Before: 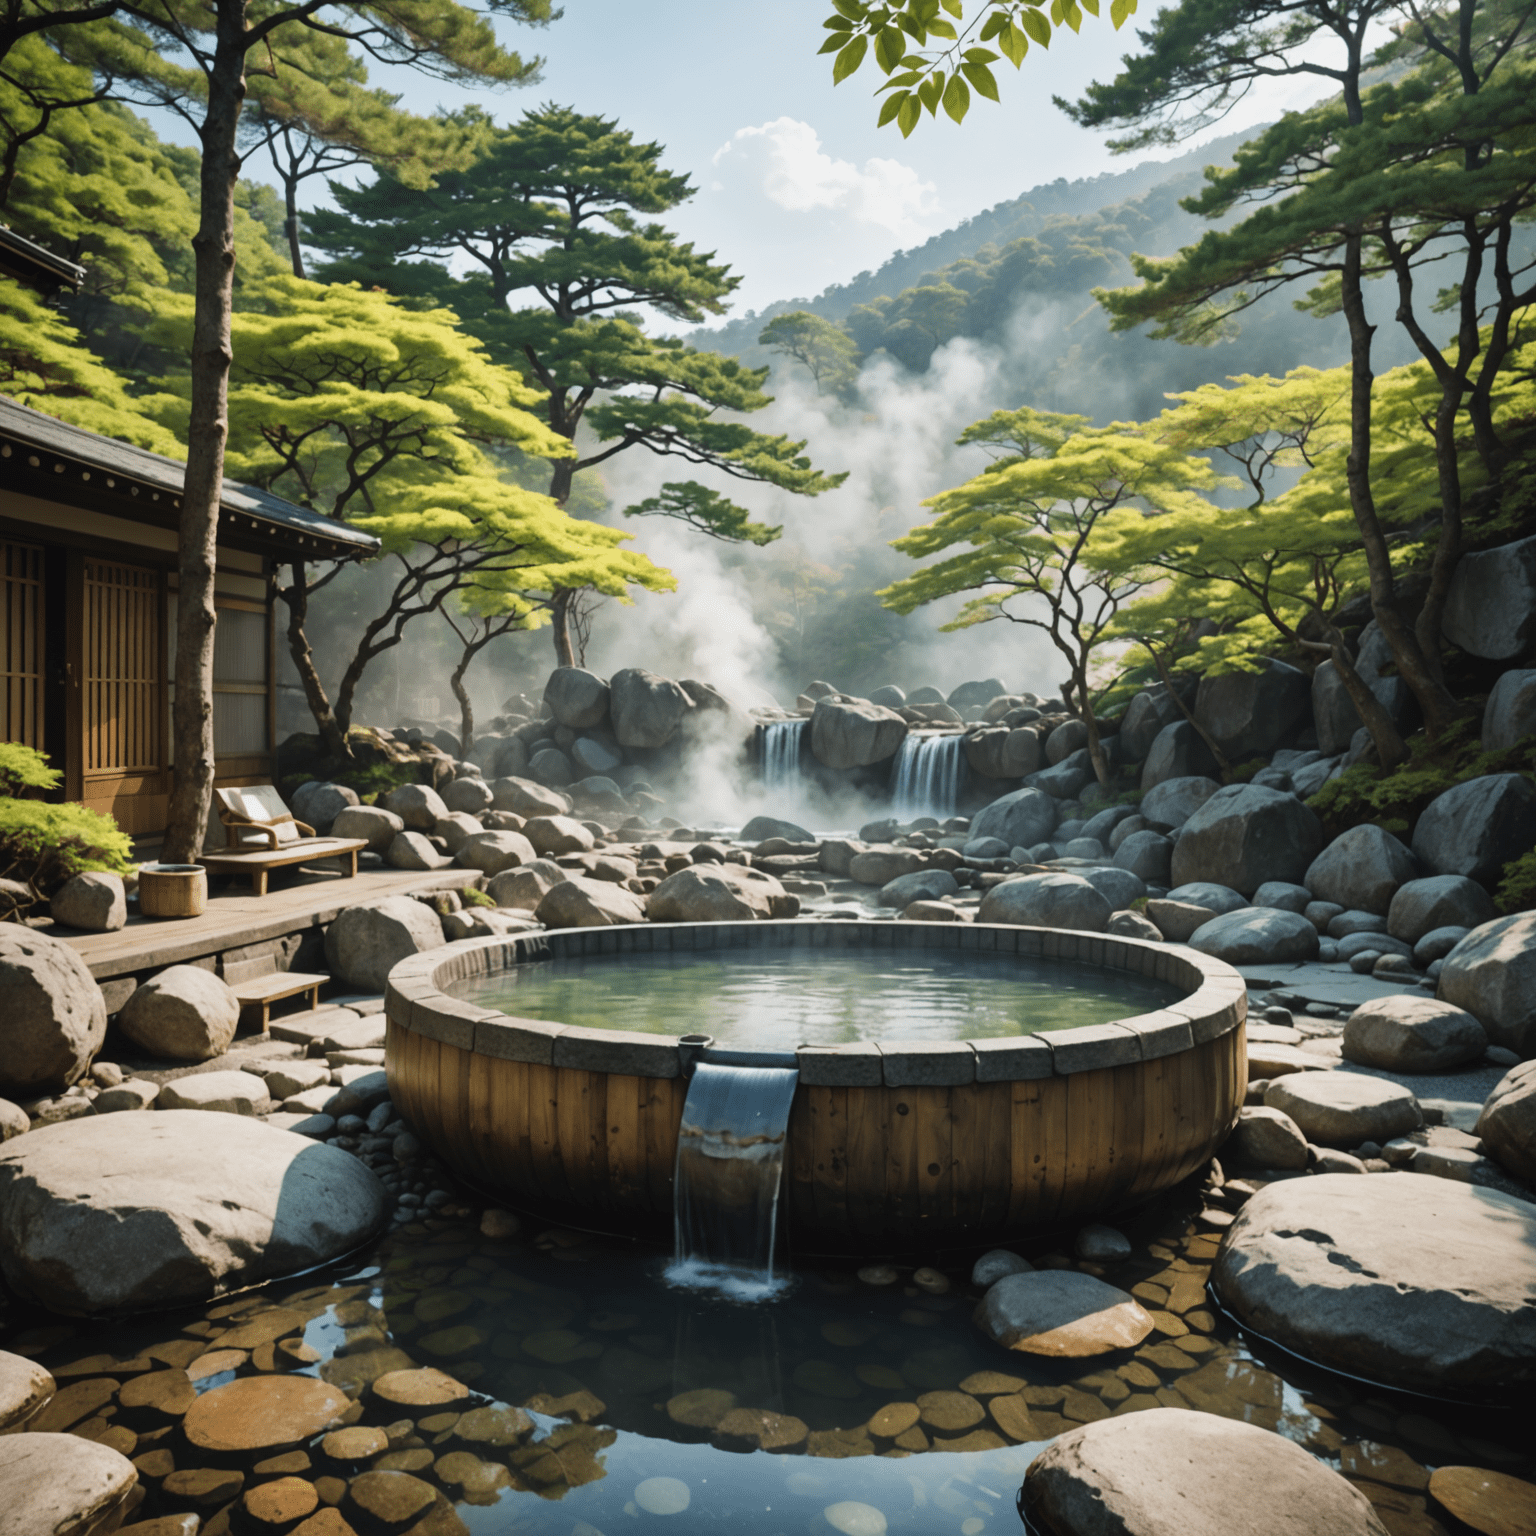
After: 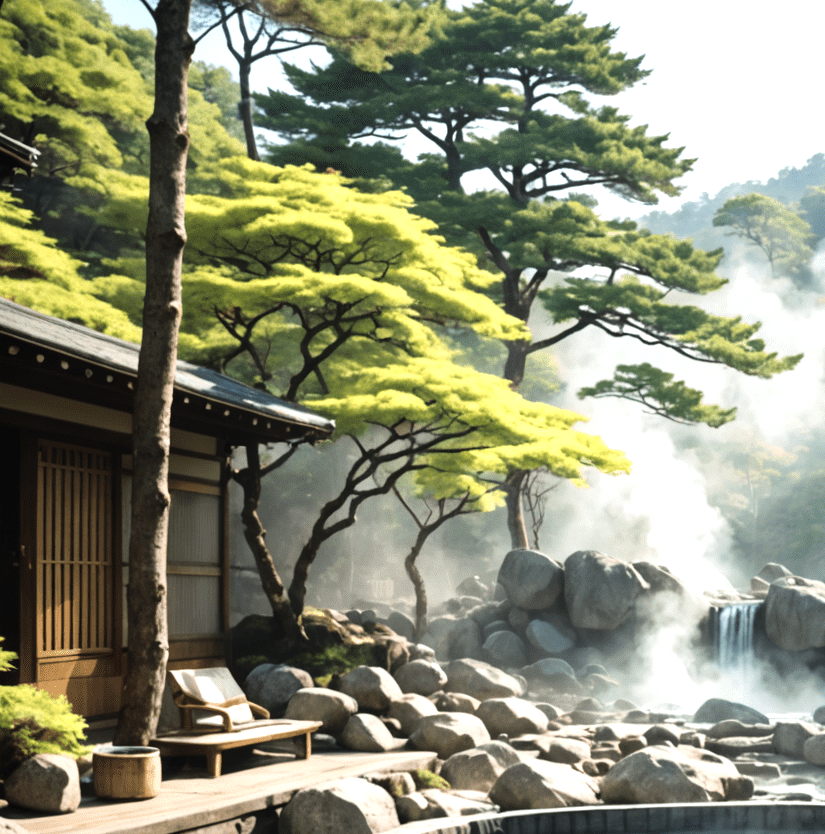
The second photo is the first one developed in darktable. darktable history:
crop and rotate: left 3.021%, top 7.686%, right 43.252%, bottom 38.01%
local contrast: mode bilateral grid, contrast 99, coarseness 100, detail 94%, midtone range 0.2
tone equalizer: -8 EV -0.76 EV, -7 EV -0.685 EV, -6 EV -0.567 EV, -5 EV -0.372 EV, -3 EV 0.381 EV, -2 EV 0.6 EV, -1 EV 0.692 EV, +0 EV 0.748 EV
contrast brightness saturation: saturation -0.06
